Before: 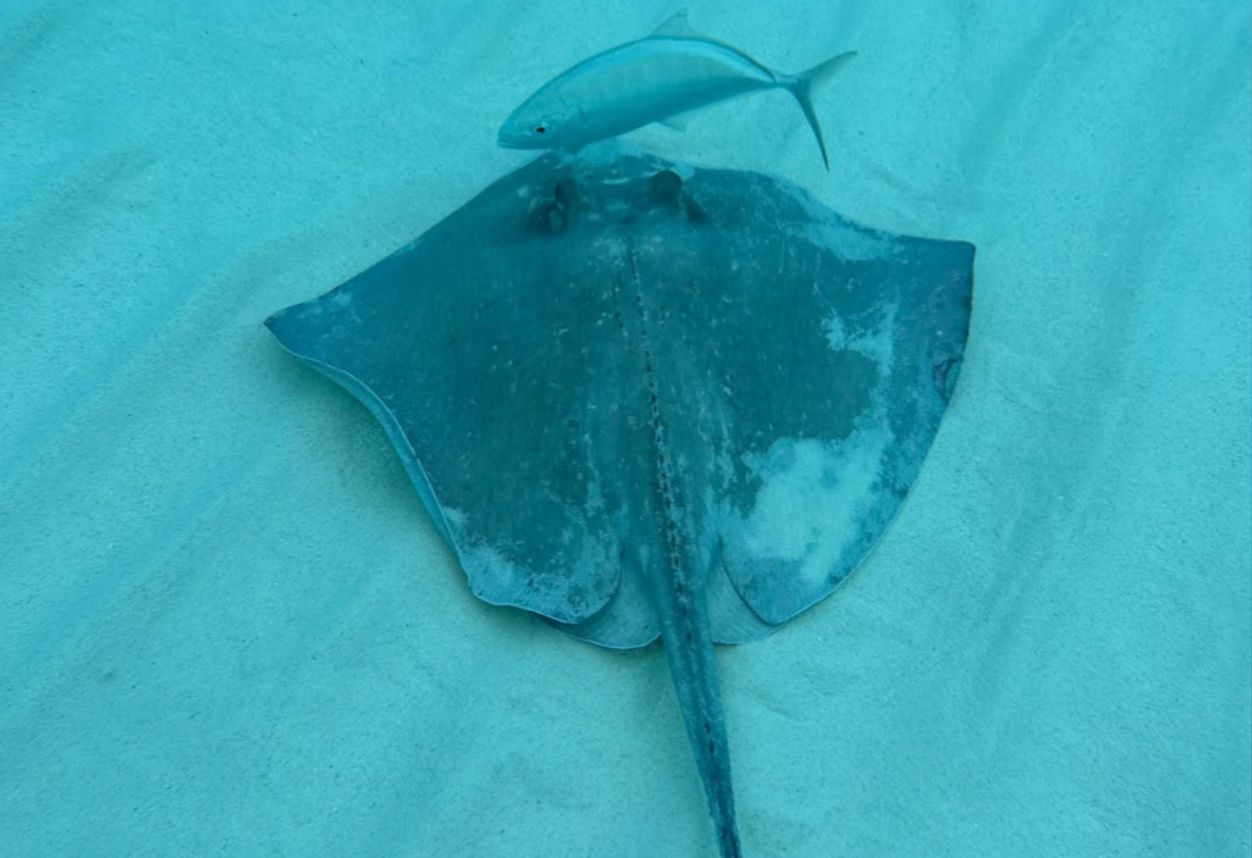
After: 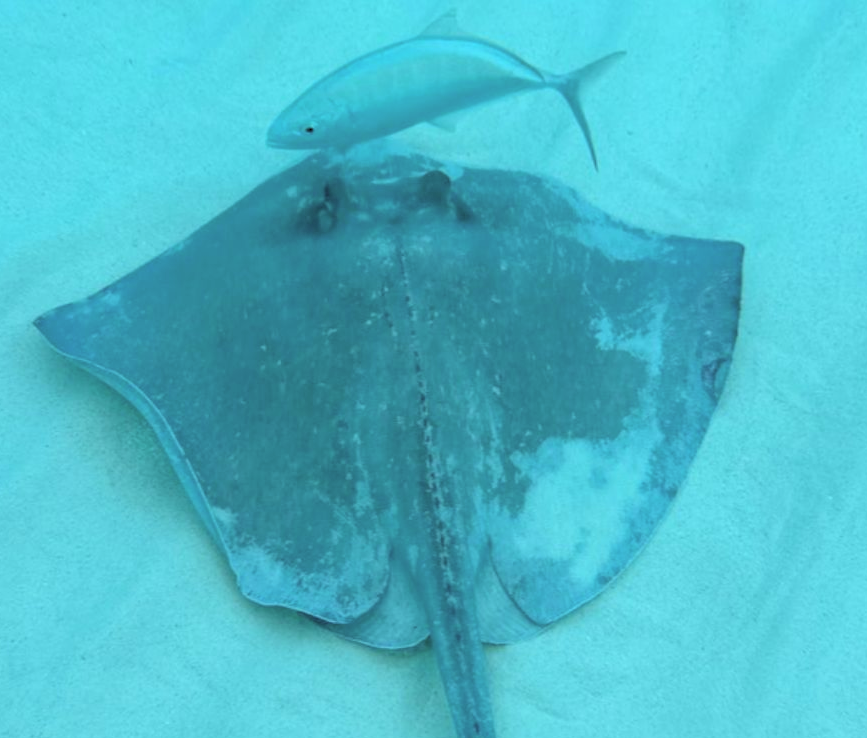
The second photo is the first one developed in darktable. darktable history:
contrast brightness saturation: brightness 0.15
crop: left 18.479%, right 12.2%, bottom 13.971%
rgb levels: levels [[0.013, 0.434, 0.89], [0, 0.5, 1], [0, 0.5, 1]]
